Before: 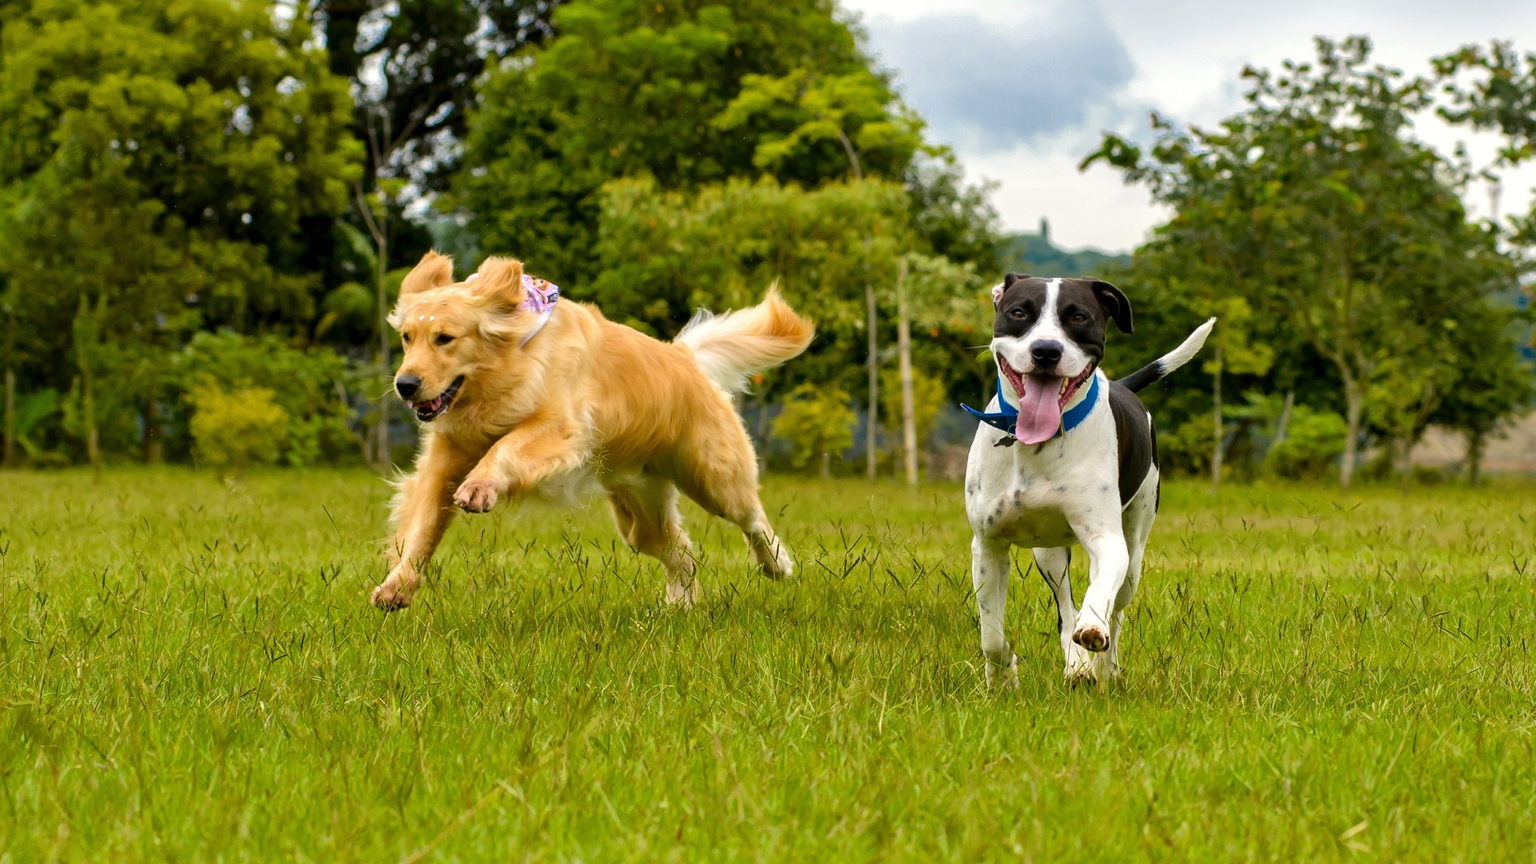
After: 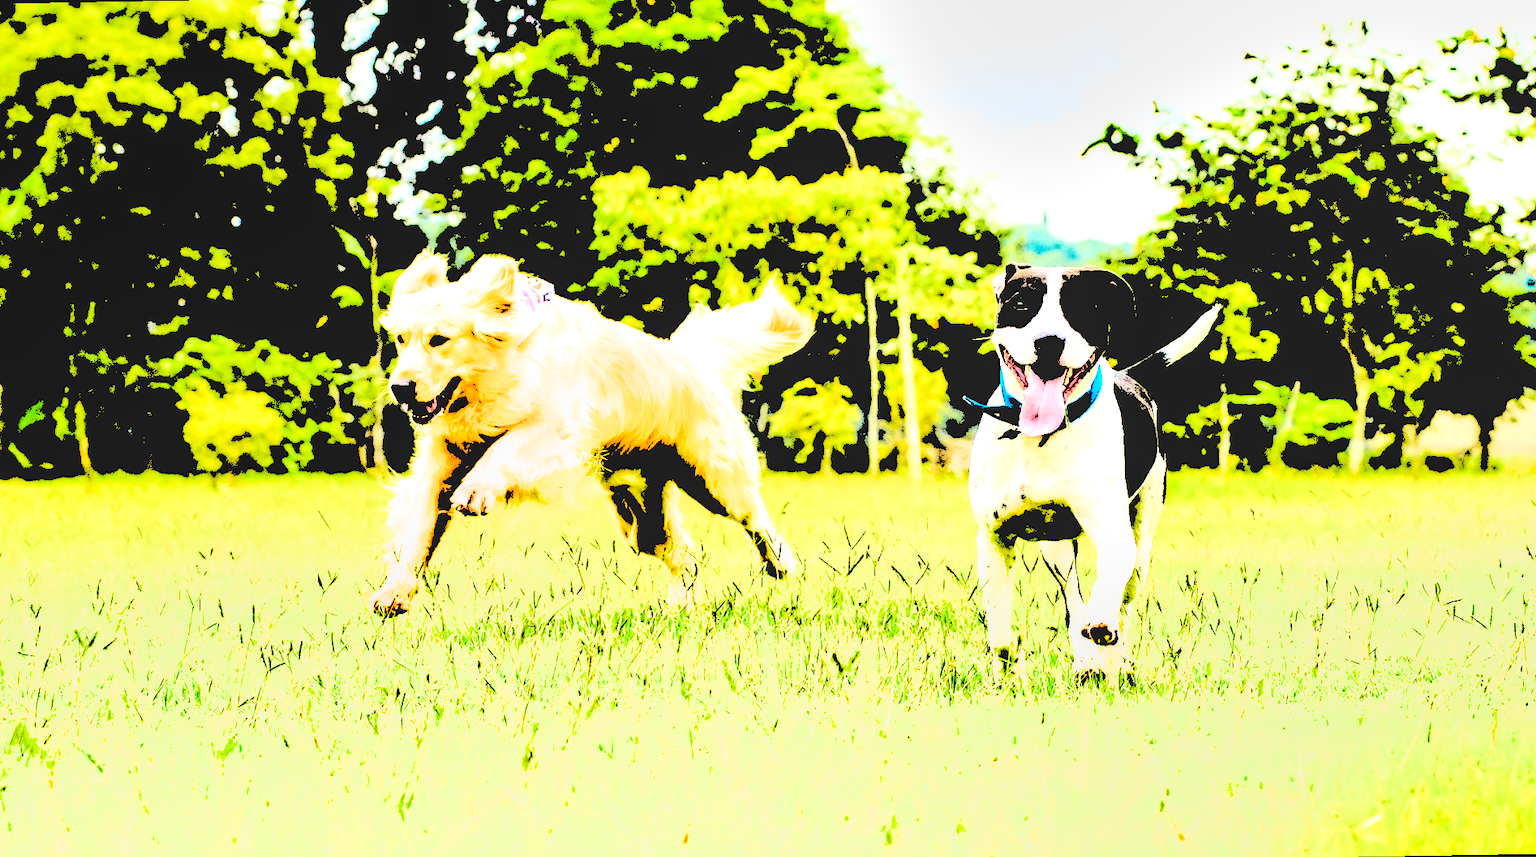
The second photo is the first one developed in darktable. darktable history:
levels: levels [0.246, 0.246, 0.506]
rotate and perspective: rotation -1°, crop left 0.011, crop right 0.989, crop top 0.025, crop bottom 0.975
filmic rgb: black relative exposure -3.64 EV, white relative exposure 2.44 EV, hardness 3.29
local contrast: detail 110%
tone equalizer: -8 EV -0.75 EV, -7 EV -0.7 EV, -6 EV -0.6 EV, -5 EV -0.4 EV, -3 EV 0.4 EV, -2 EV 0.6 EV, -1 EV 0.7 EV, +0 EV 0.75 EV, edges refinement/feathering 500, mask exposure compensation -1.57 EV, preserve details no
shadows and highlights: soften with gaussian
